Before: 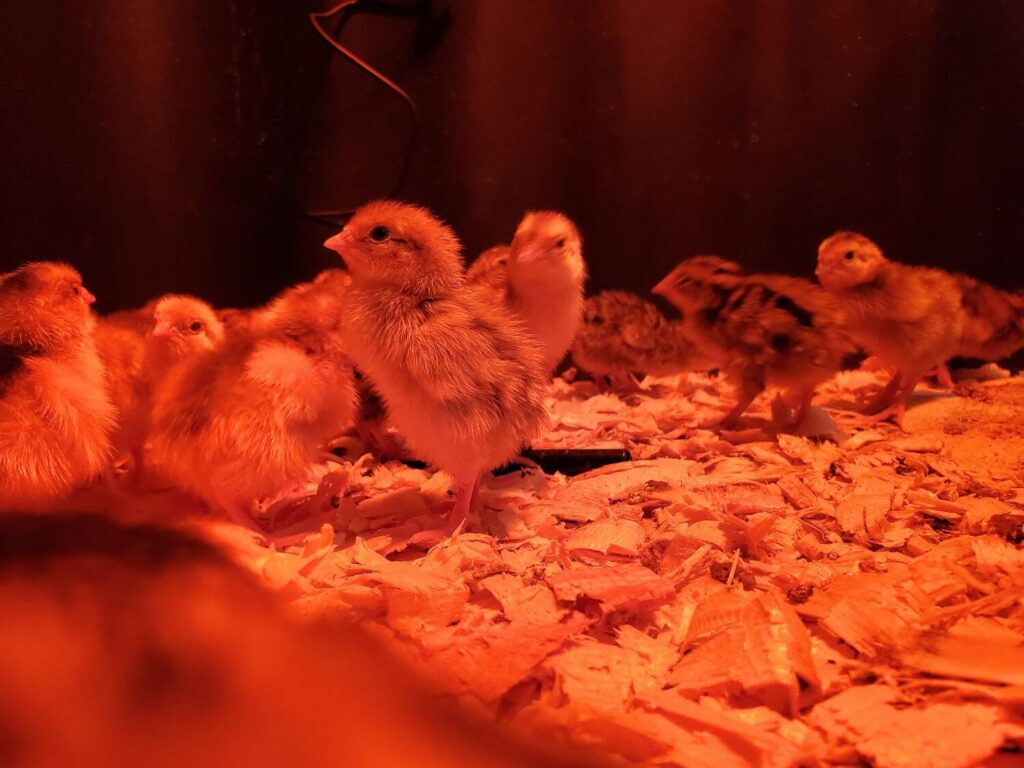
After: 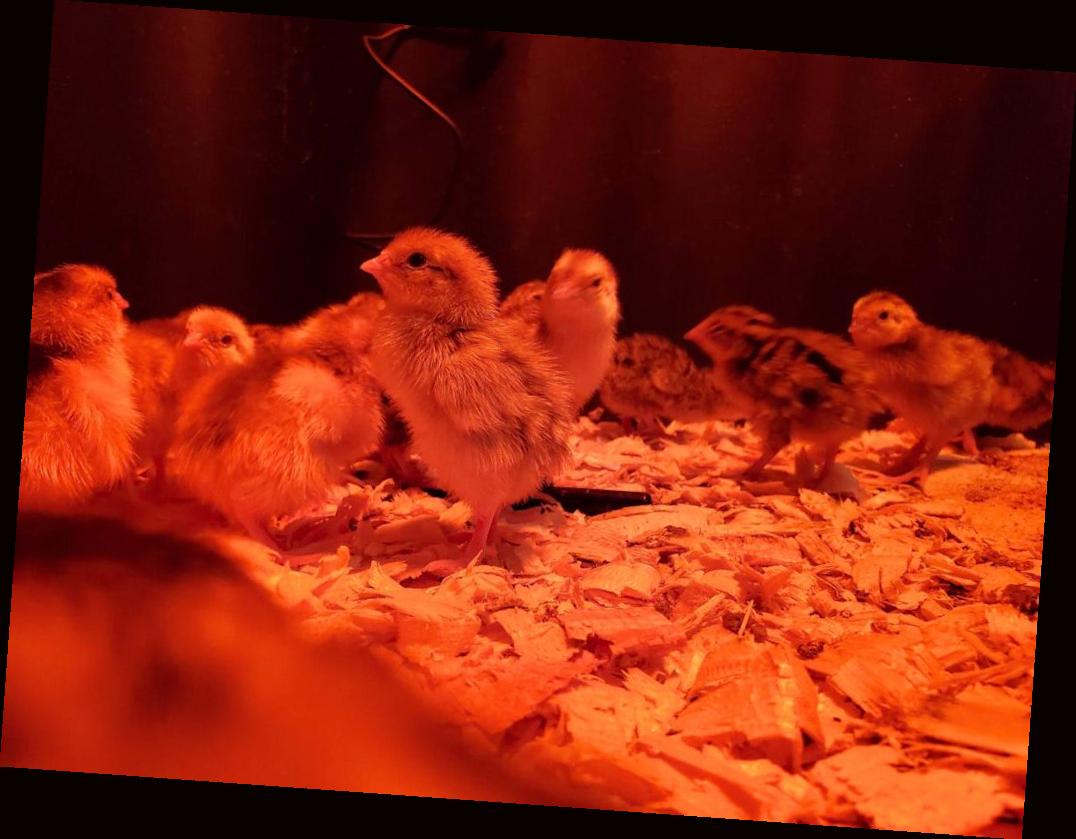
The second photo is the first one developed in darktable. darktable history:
tone equalizer: -8 EV 0.06 EV, smoothing diameter 25%, edges refinement/feathering 10, preserve details guided filter
color correction: highlights a* -0.95, highlights b* 4.5, shadows a* 3.55
rotate and perspective: rotation 4.1°, automatic cropping off
